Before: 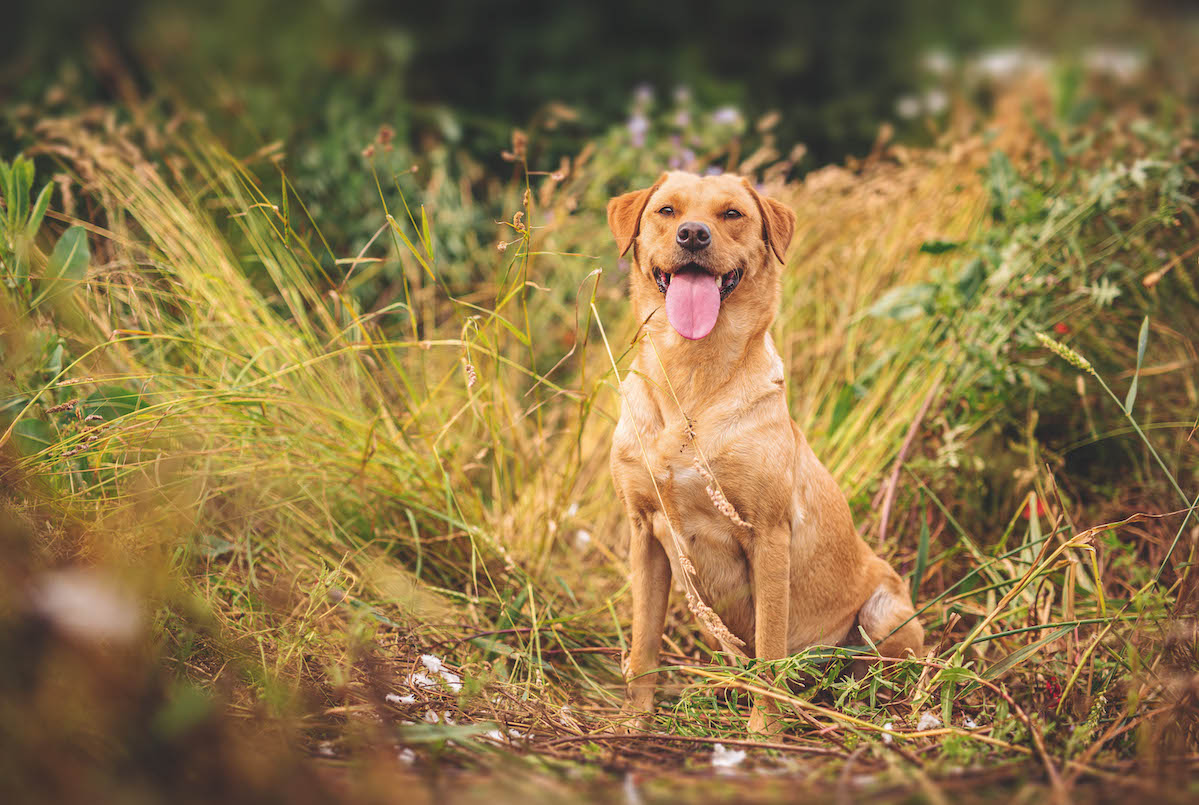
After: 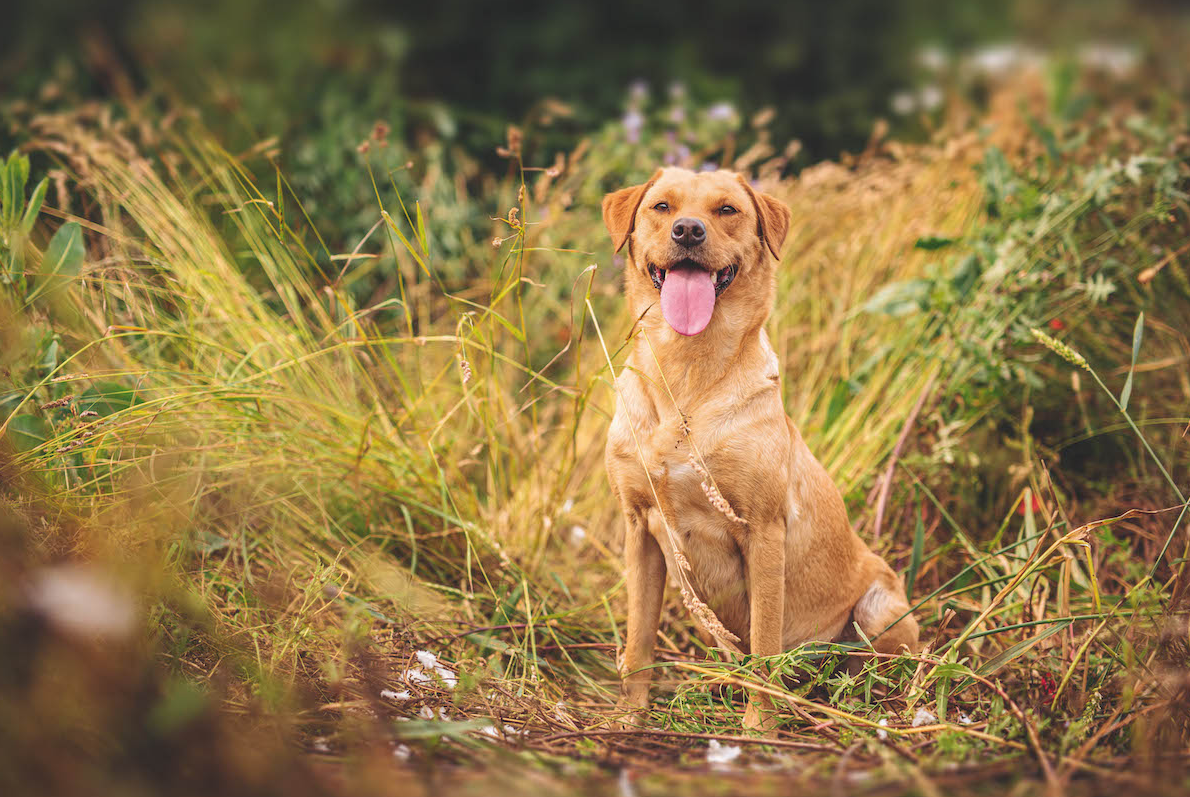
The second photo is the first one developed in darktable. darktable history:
crop: left 0.48%, top 0.562%, right 0.188%, bottom 0.428%
